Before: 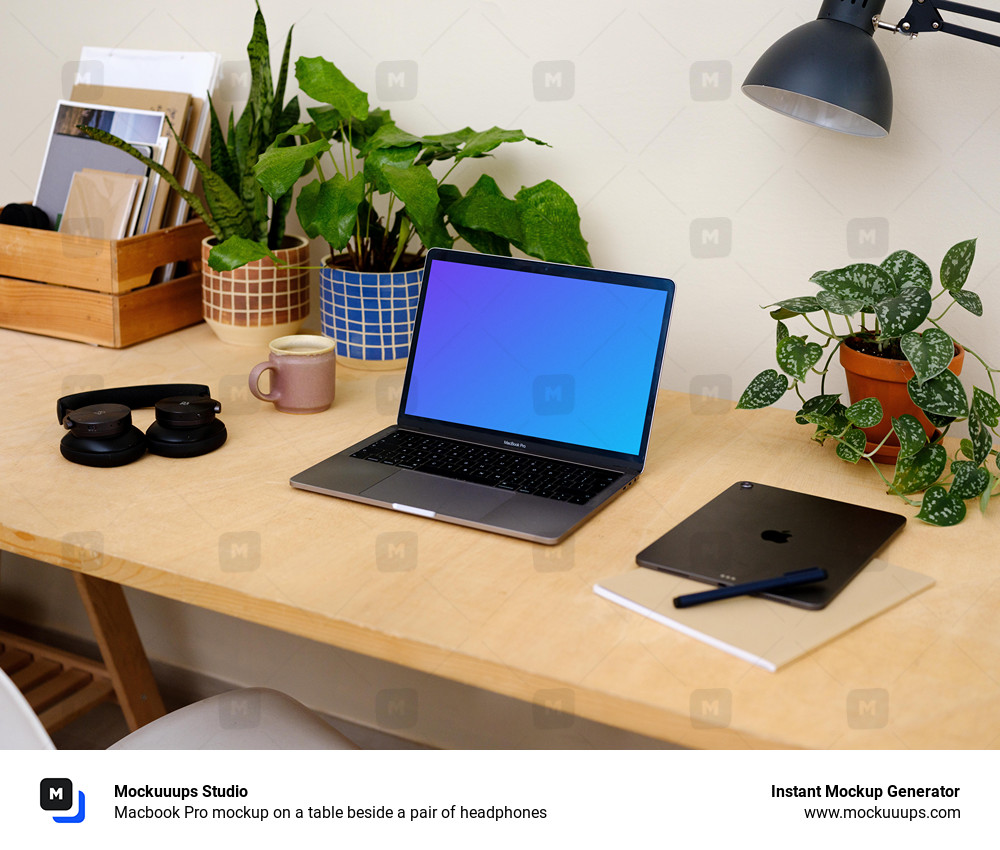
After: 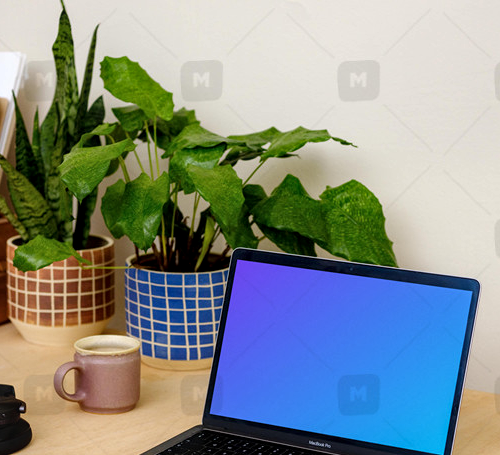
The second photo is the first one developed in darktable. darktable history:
local contrast: on, module defaults
crop: left 19.556%, right 30.401%, bottom 46.458%
